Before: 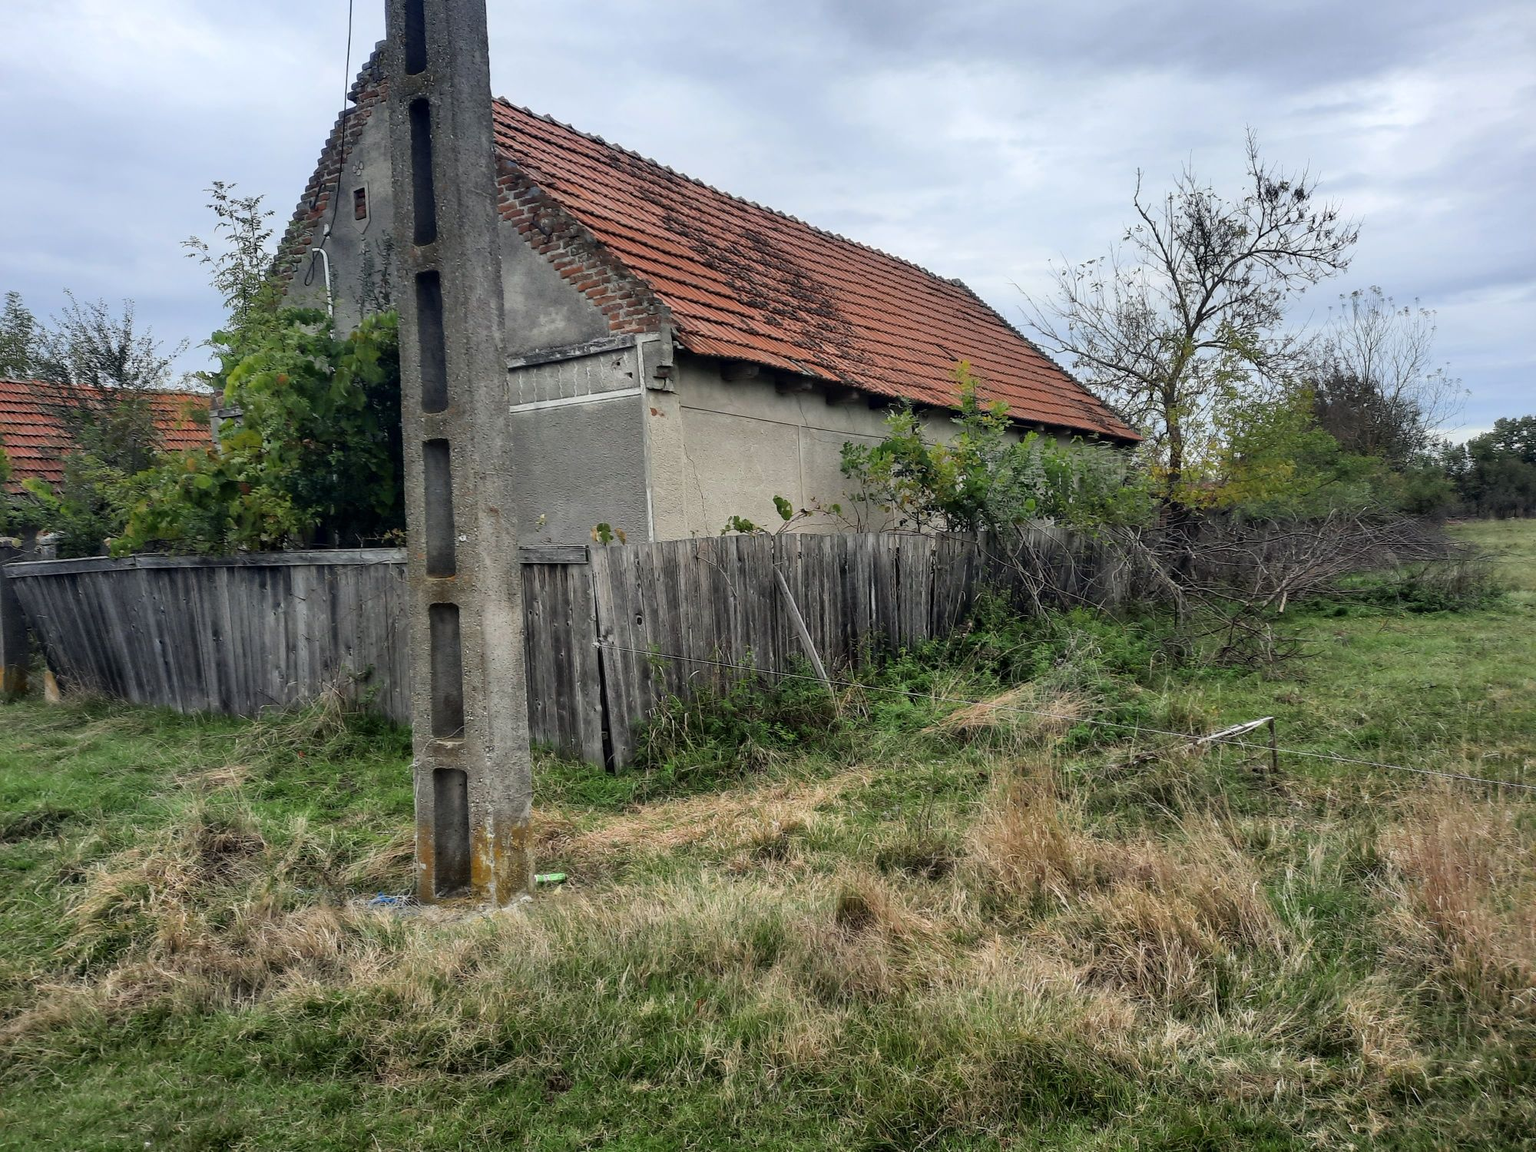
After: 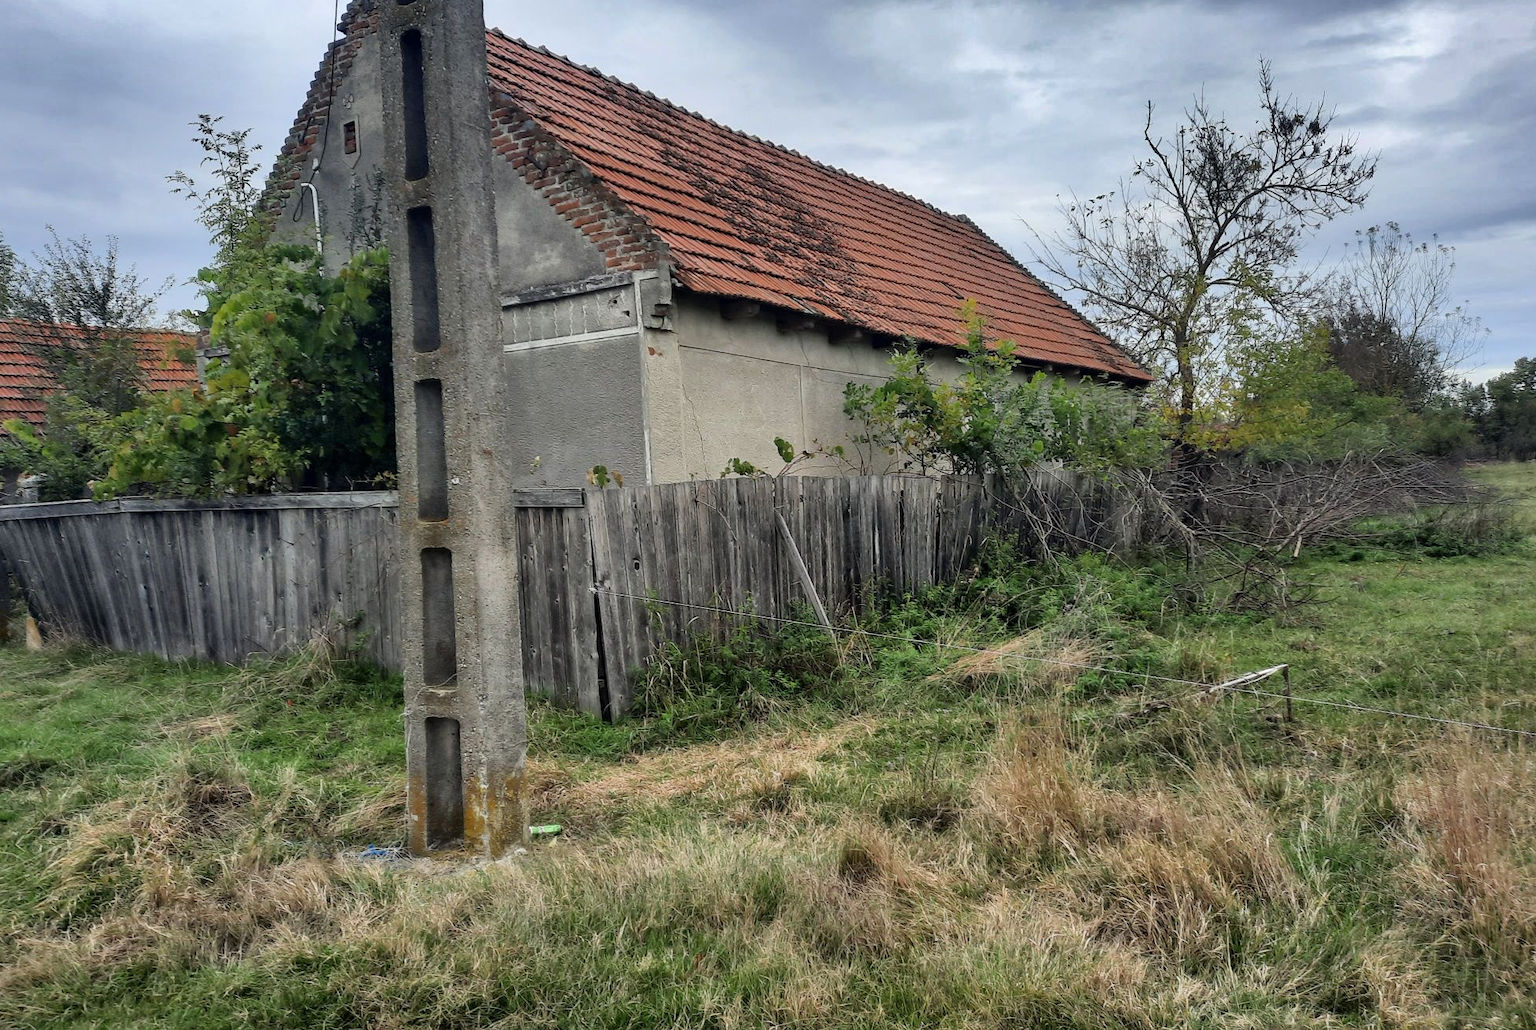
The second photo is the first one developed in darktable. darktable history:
shadows and highlights: radius 108.68, shadows 44.88, highlights -66.46, low approximation 0.01, soften with gaussian
crop: left 1.283%, top 6.114%, right 1.288%, bottom 6.718%
